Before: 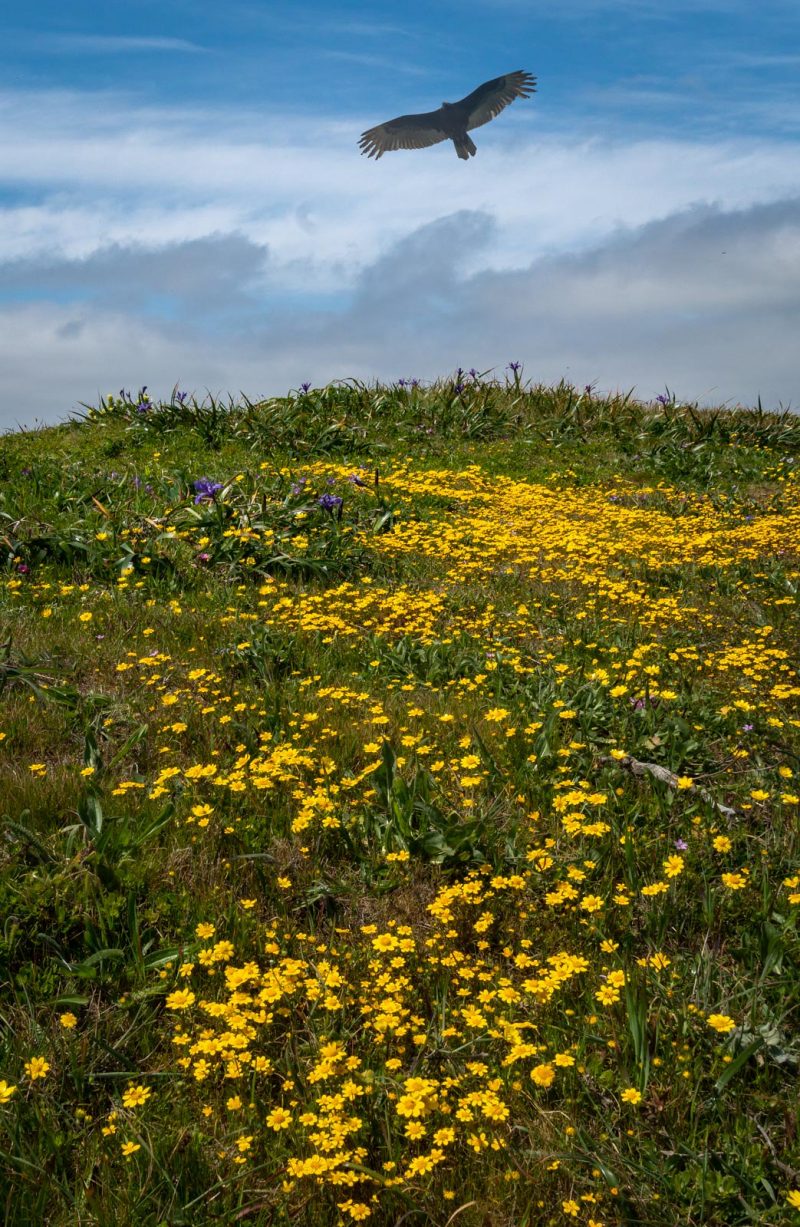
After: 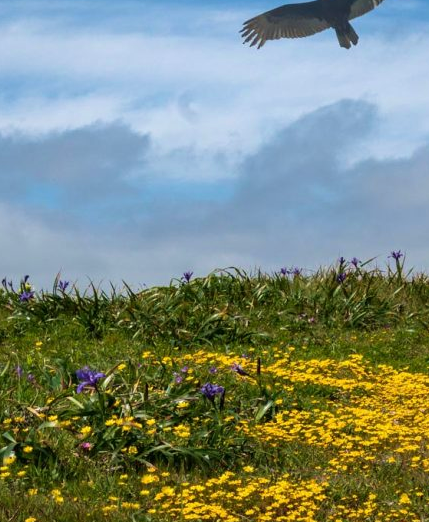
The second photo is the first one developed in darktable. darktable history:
velvia: on, module defaults
crop: left 14.85%, top 9.087%, right 30.971%, bottom 48.351%
